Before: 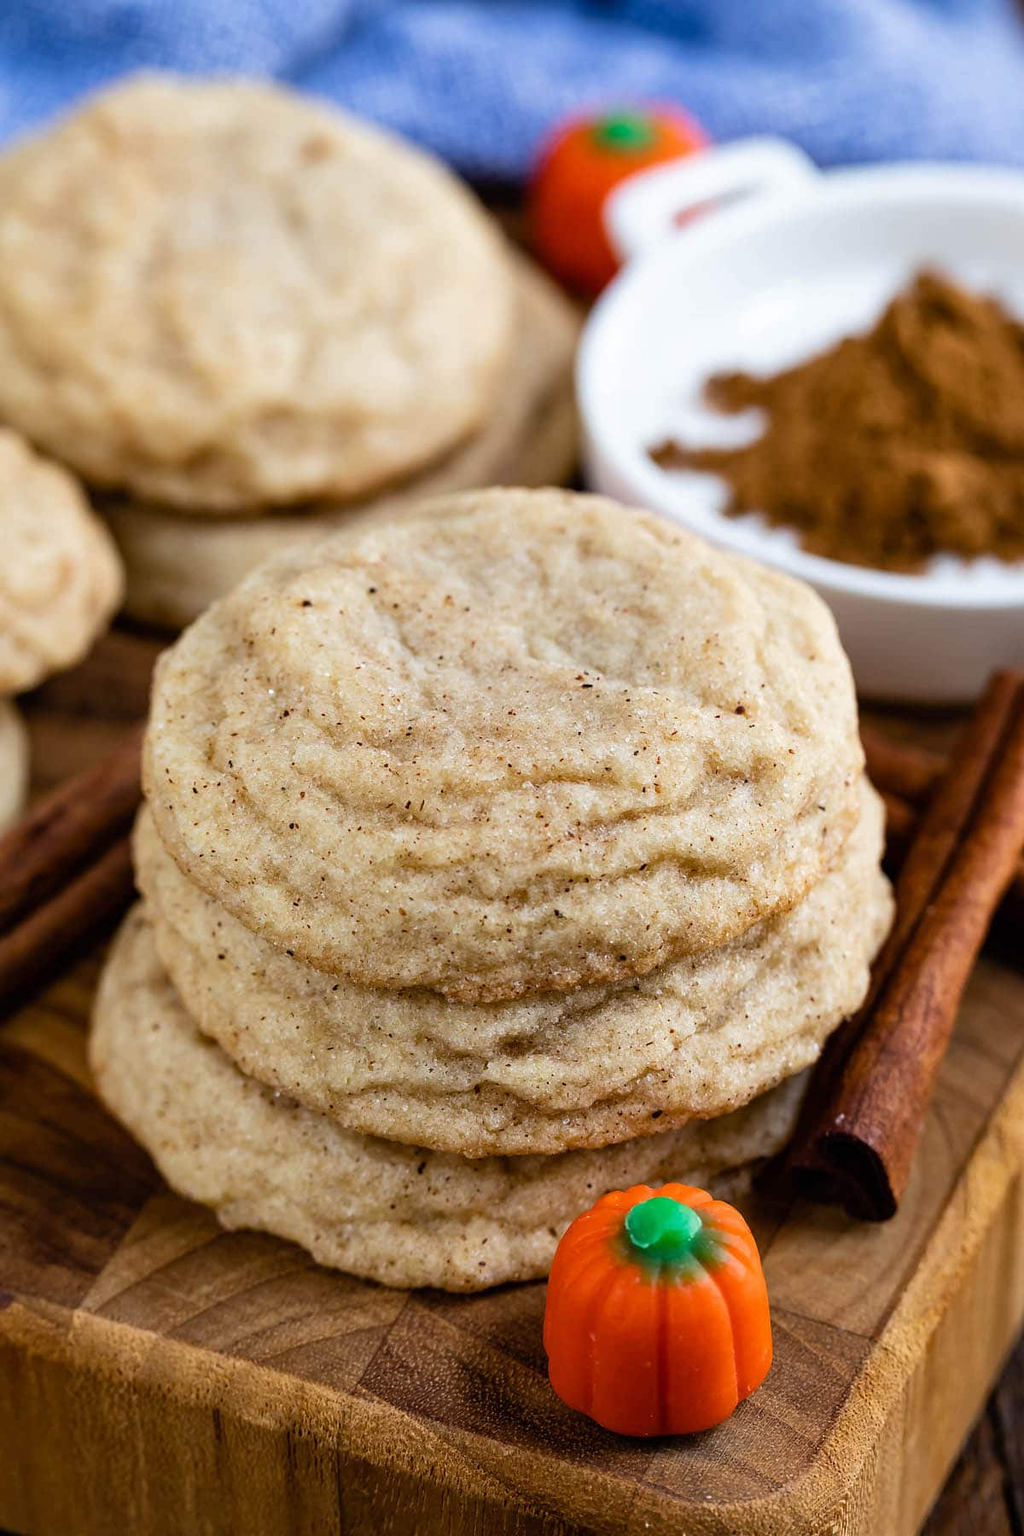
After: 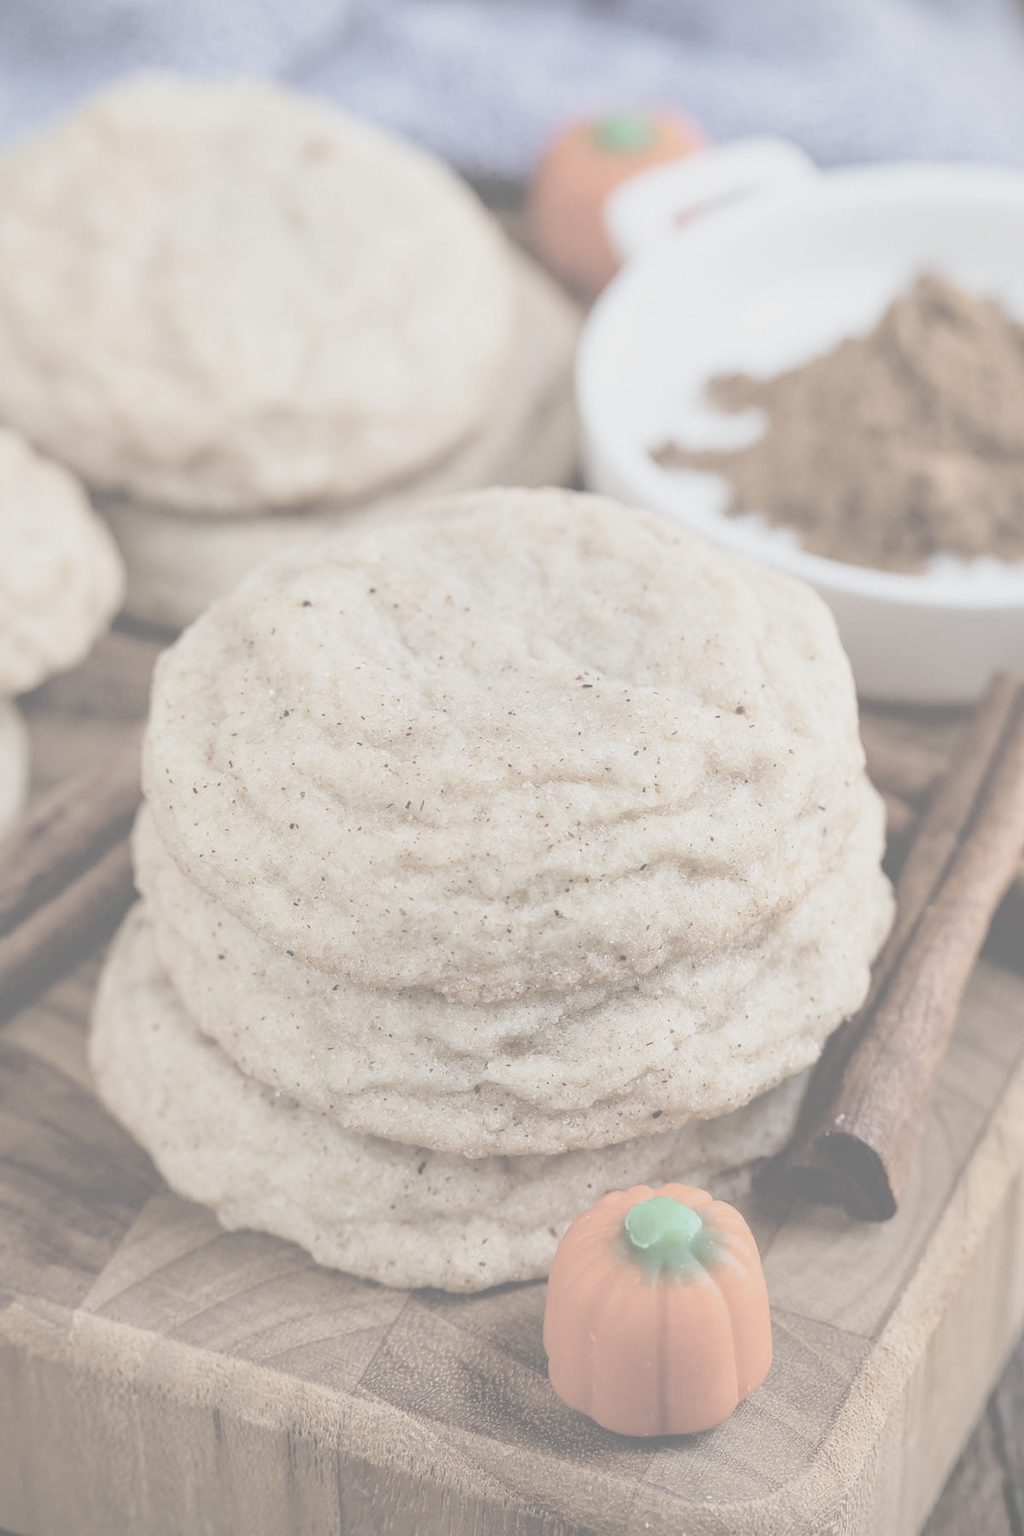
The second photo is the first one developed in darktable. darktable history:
contrast brightness saturation: contrast -0.334, brightness 0.751, saturation -0.772
vignetting: fall-off start 99.99%, brightness -0.414, saturation -0.301
